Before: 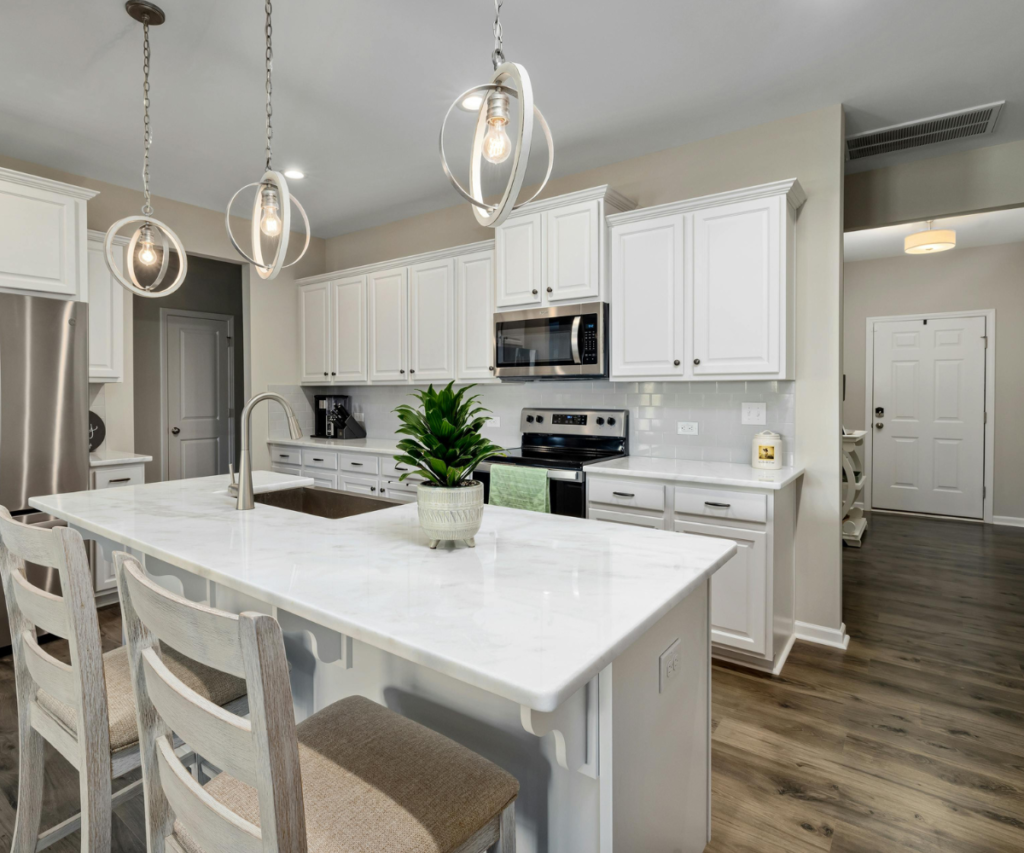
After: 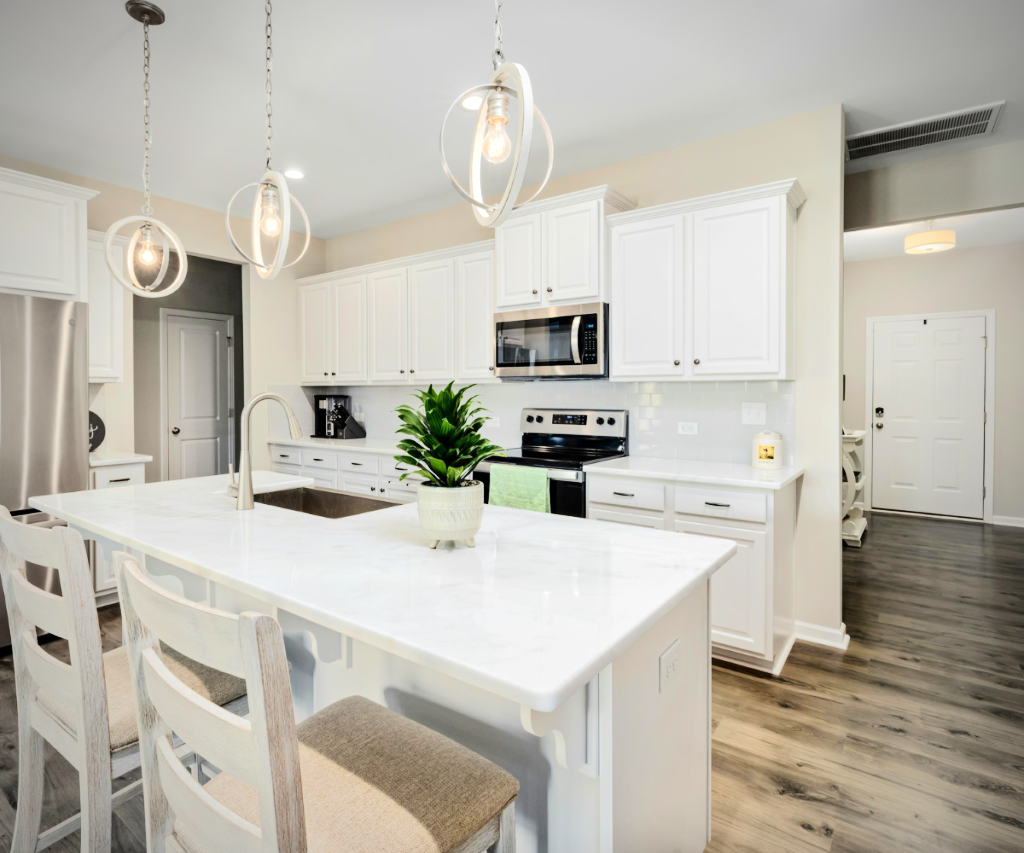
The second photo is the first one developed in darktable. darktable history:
vignetting: unbound false
tone equalizer: -7 EV 0.145 EV, -6 EV 0.618 EV, -5 EV 1.18 EV, -4 EV 1.36 EV, -3 EV 1.18 EV, -2 EV 0.6 EV, -1 EV 0.148 EV, edges refinement/feathering 500, mask exposure compensation -1.57 EV, preserve details no
